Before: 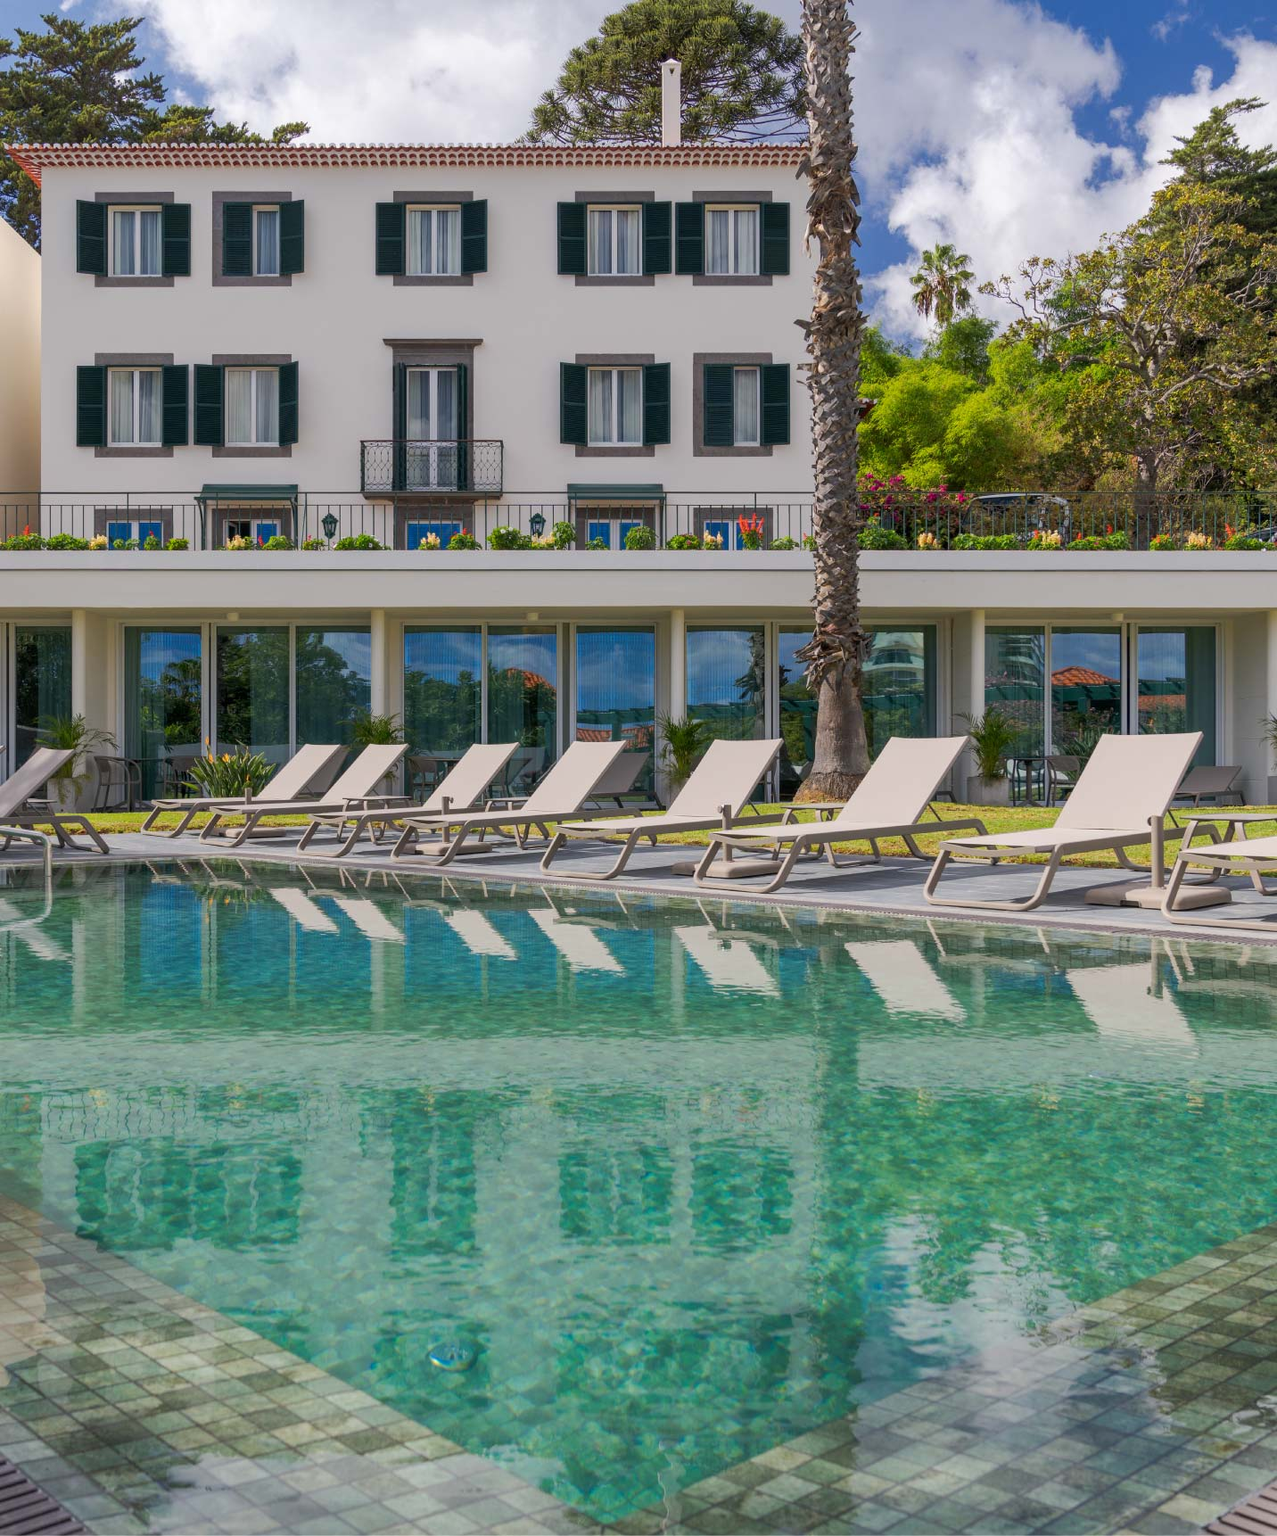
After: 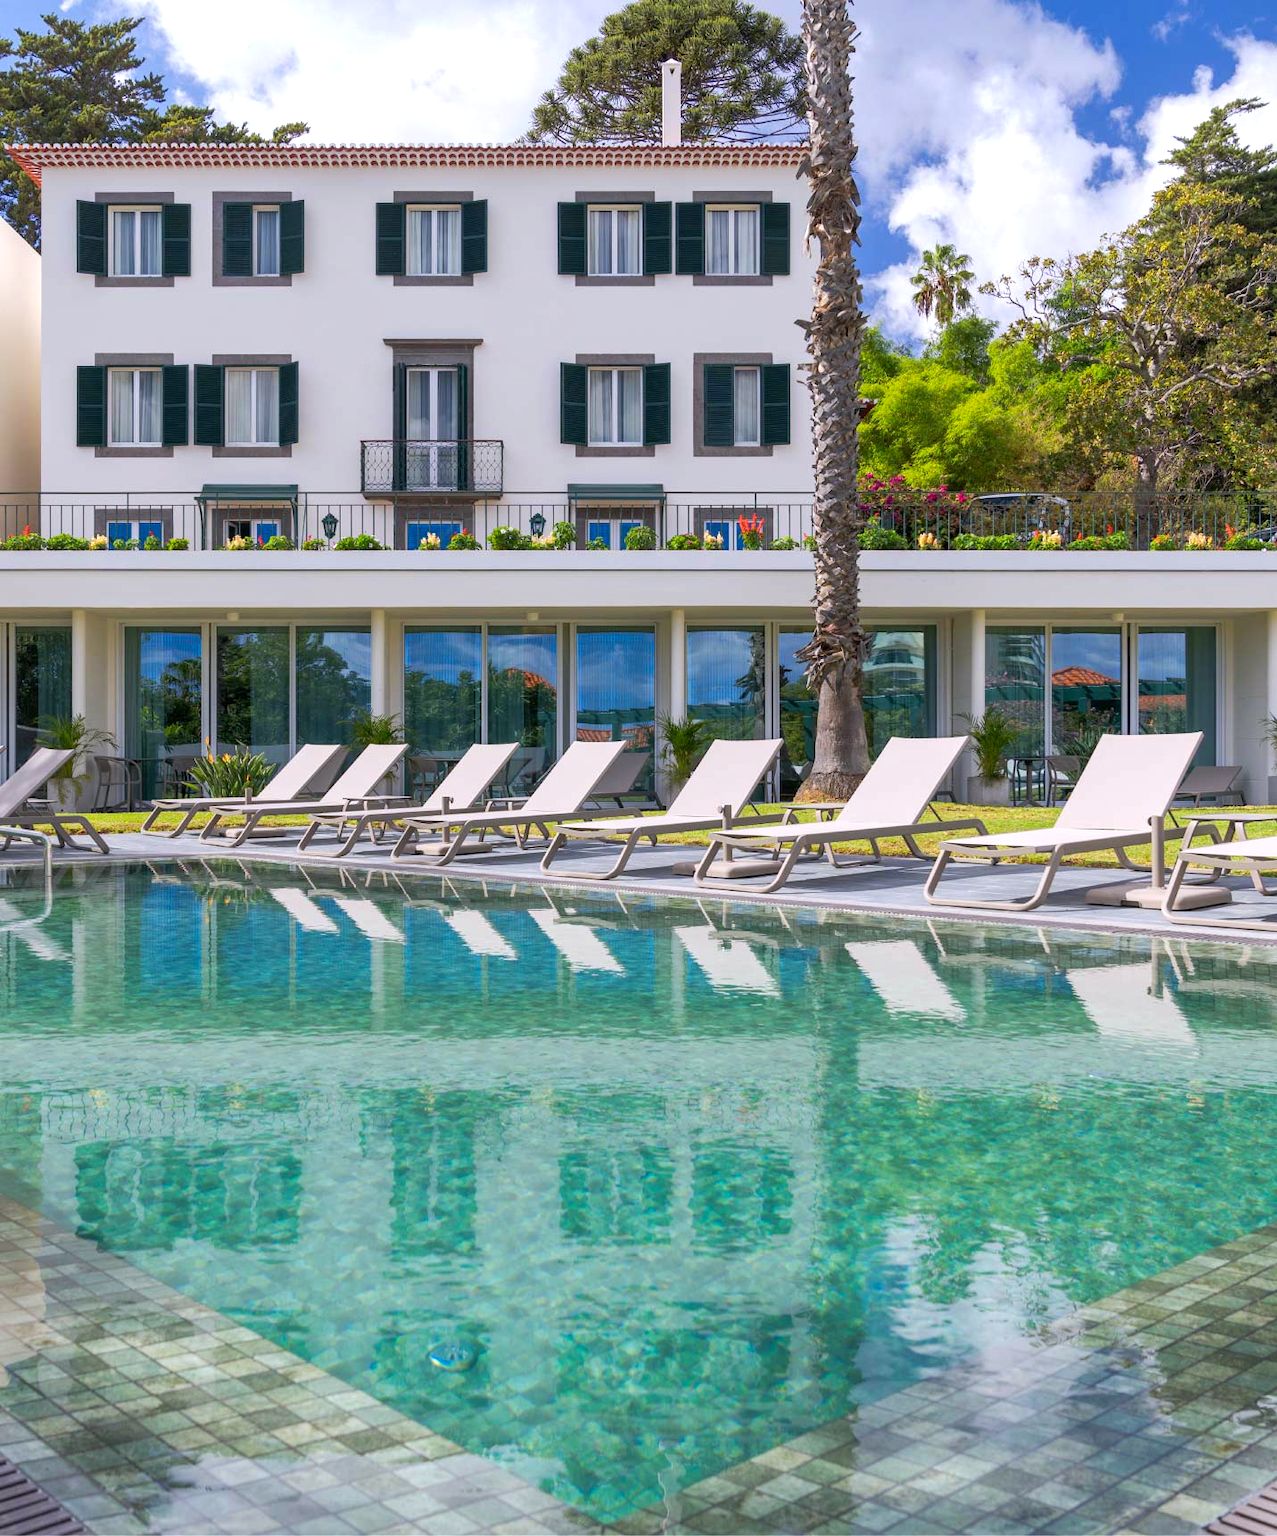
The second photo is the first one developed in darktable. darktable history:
white balance: red 0.984, blue 1.059
contrast brightness saturation: contrast -0.02, brightness -0.01, saturation 0.03
tone equalizer: on, module defaults
exposure: black level correction 0.001, exposure 0.5 EV, compensate exposure bias true, compensate highlight preservation false
